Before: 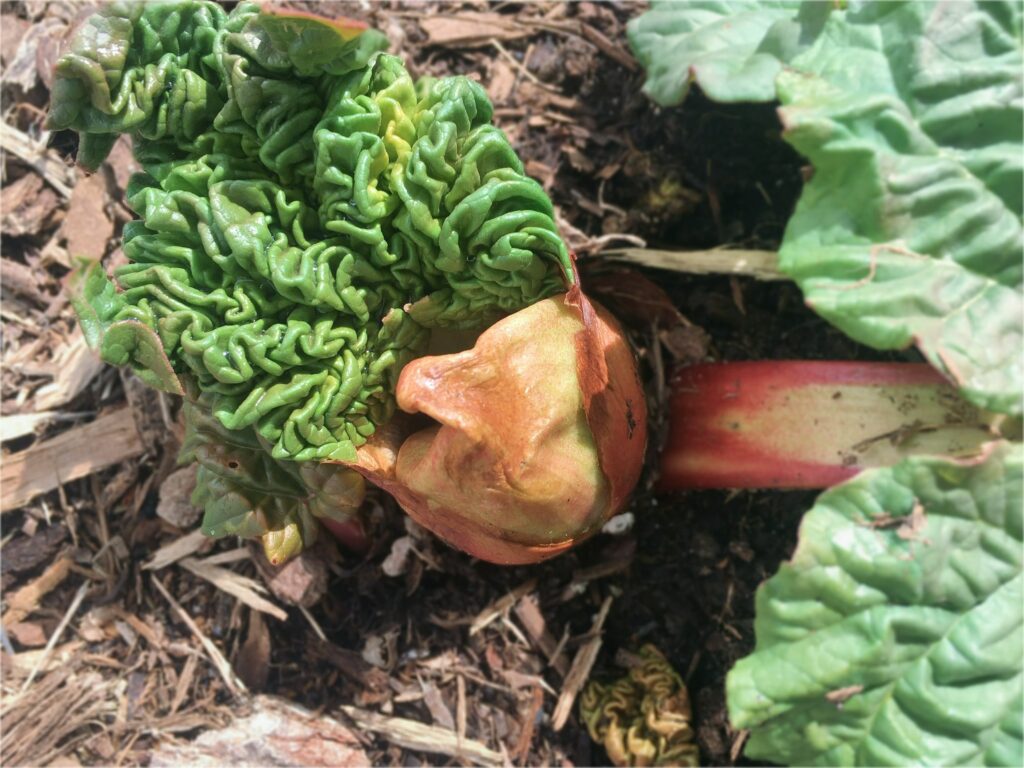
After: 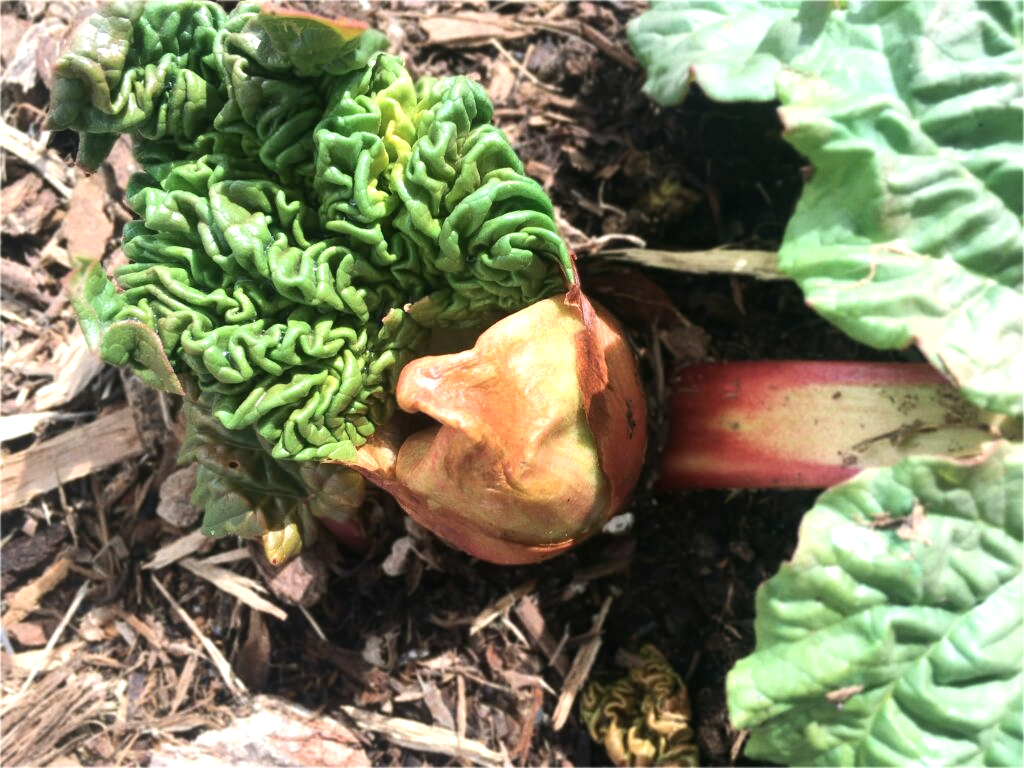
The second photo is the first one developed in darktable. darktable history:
tone equalizer: -8 EV -0.766 EV, -7 EV -0.668 EV, -6 EV -0.586 EV, -5 EV -0.409 EV, -3 EV 0.402 EV, -2 EV 0.6 EV, -1 EV 0.694 EV, +0 EV 0.77 EV, edges refinement/feathering 500, mask exposure compensation -1.57 EV, preserve details guided filter
